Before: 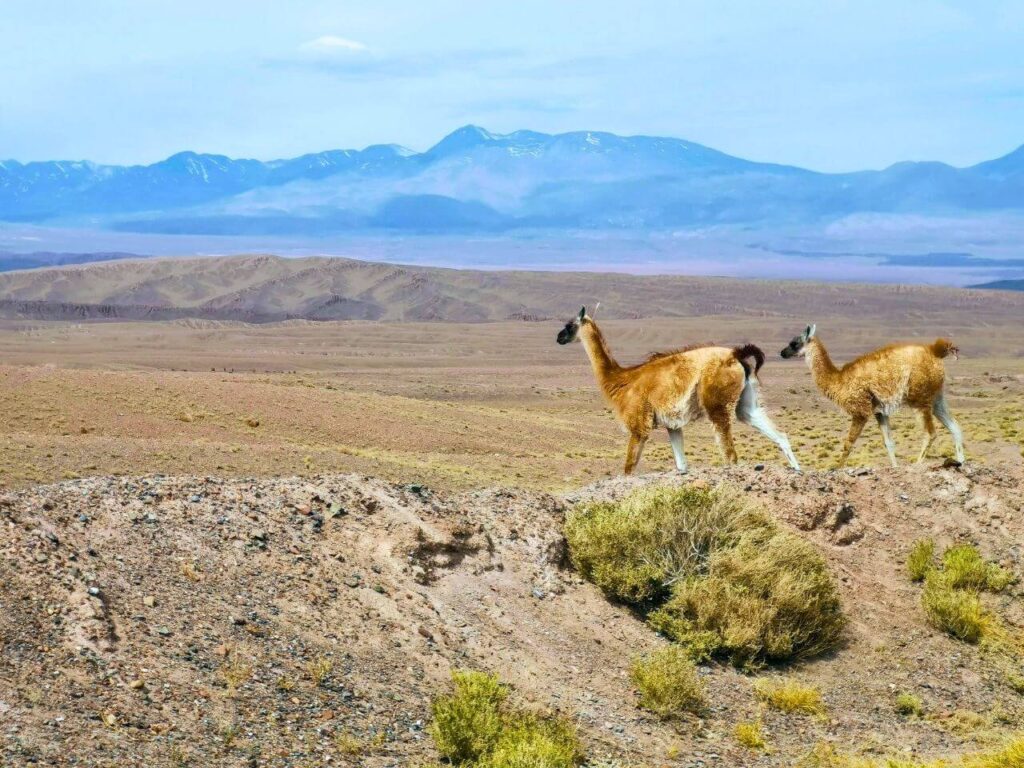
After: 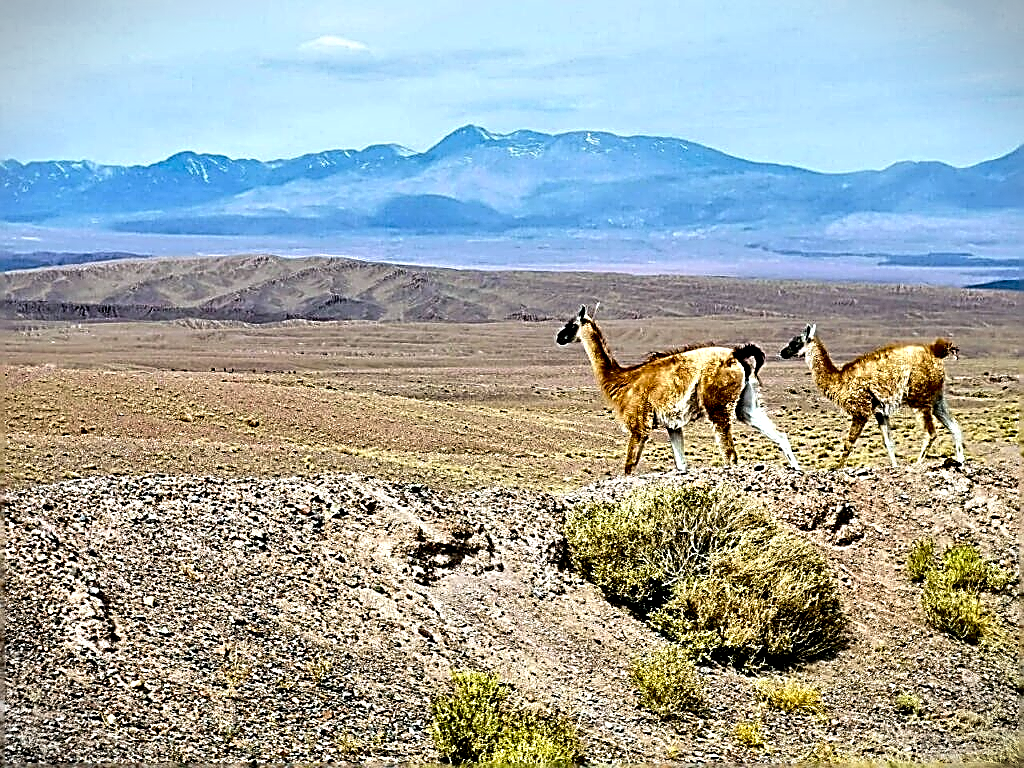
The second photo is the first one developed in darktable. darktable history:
sharpen: amount 1.984
contrast equalizer: octaves 7, y [[0.609, 0.611, 0.615, 0.613, 0.607, 0.603], [0.504, 0.498, 0.496, 0.499, 0.506, 0.516], [0 ×6], [0 ×6], [0 ×6]]
exposure: black level correction 0.011, compensate exposure bias true, compensate highlight preservation false
vignetting: fall-off start 97.21%, width/height ratio 1.187, dithering 8-bit output
